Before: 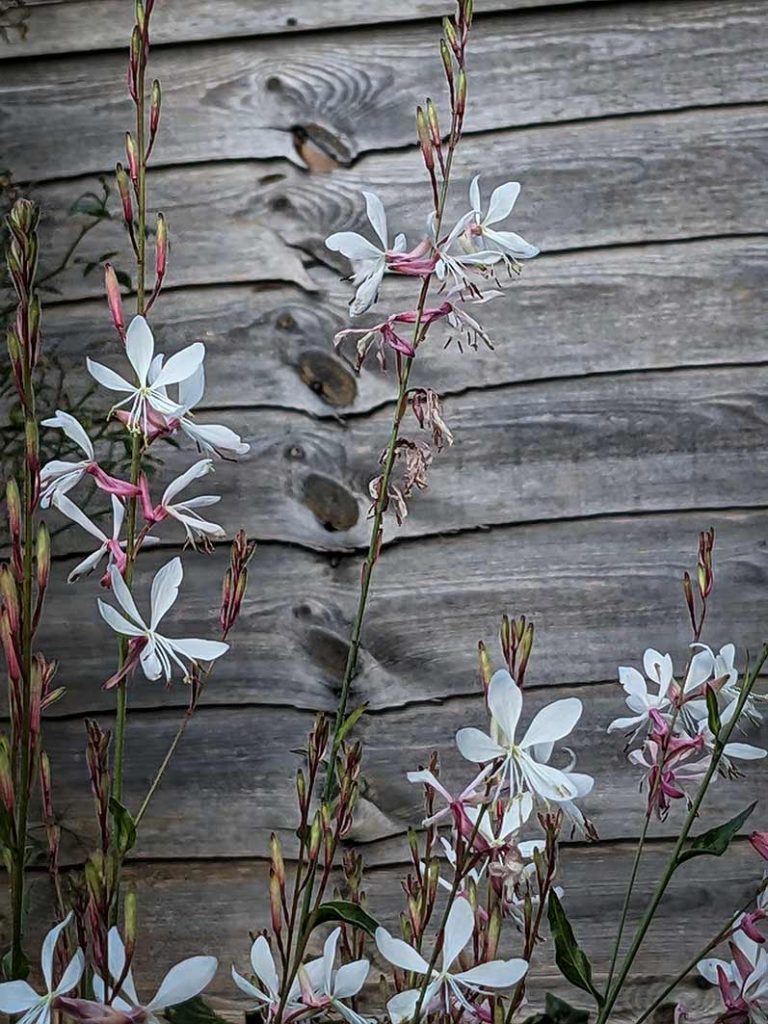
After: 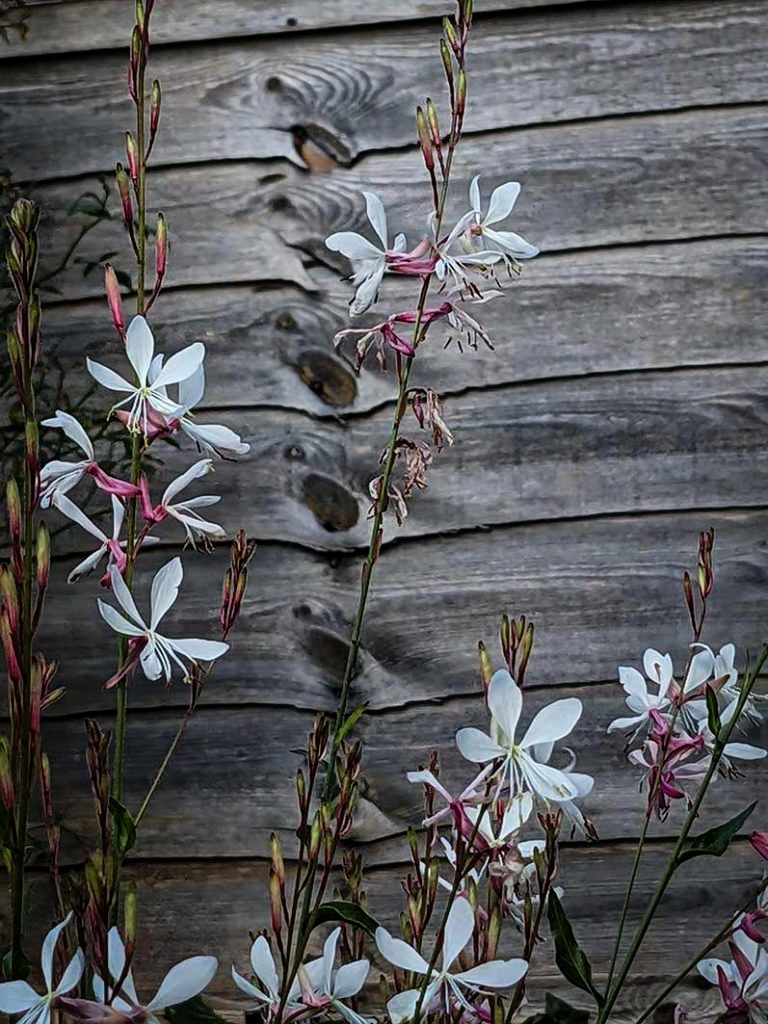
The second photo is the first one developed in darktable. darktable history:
exposure: exposure -2.407 EV, compensate exposure bias true, compensate highlight preservation false
tone equalizer: edges refinement/feathering 500, mask exposure compensation -1.57 EV, preserve details no
tone curve: curves: ch0 [(0, 0) (0.641, 0.595) (1, 1)], preserve colors none
levels: mode automatic
